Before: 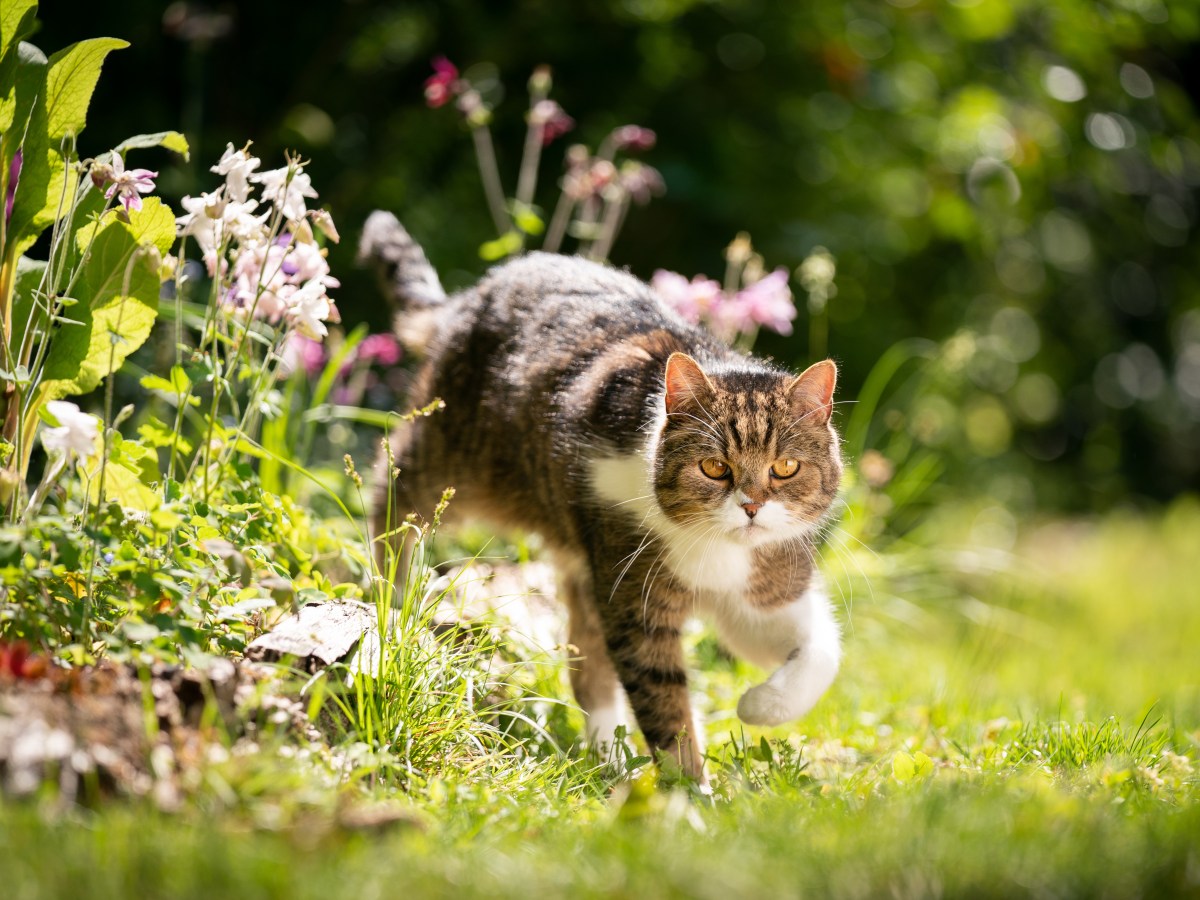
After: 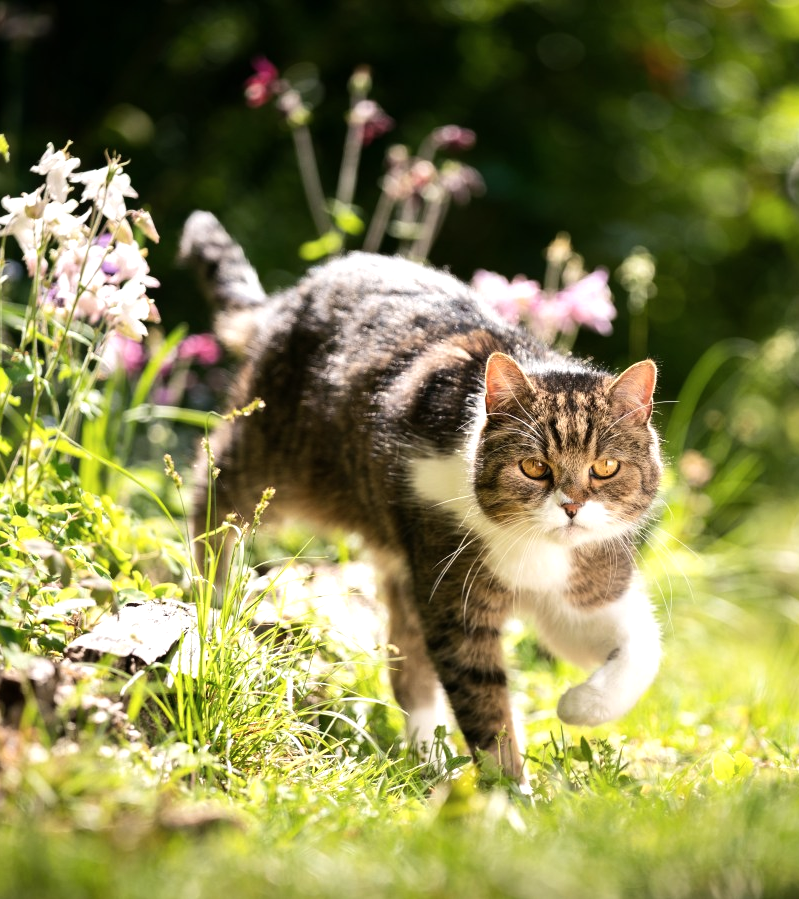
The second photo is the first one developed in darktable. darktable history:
tone equalizer: -8 EV -0.417 EV, -7 EV -0.389 EV, -6 EV -0.333 EV, -5 EV -0.222 EV, -3 EV 0.222 EV, -2 EV 0.333 EV, -1 EV 0.389 EV, +0 EV 0.417 EV, edges refinement/feathering 500, mask exposure compensation -1.57 EV, preserve details no
color zones: curves: ch1 [(0, 0.469) (0.01, 0.469) (0.12, 0.446) (0.248, 0.469) (0.5, 0.5) (0.748, 0.5) (0.99, 0.469) (1, 0.469)]
crop and rotate: left 15.055%, right 18.278%
